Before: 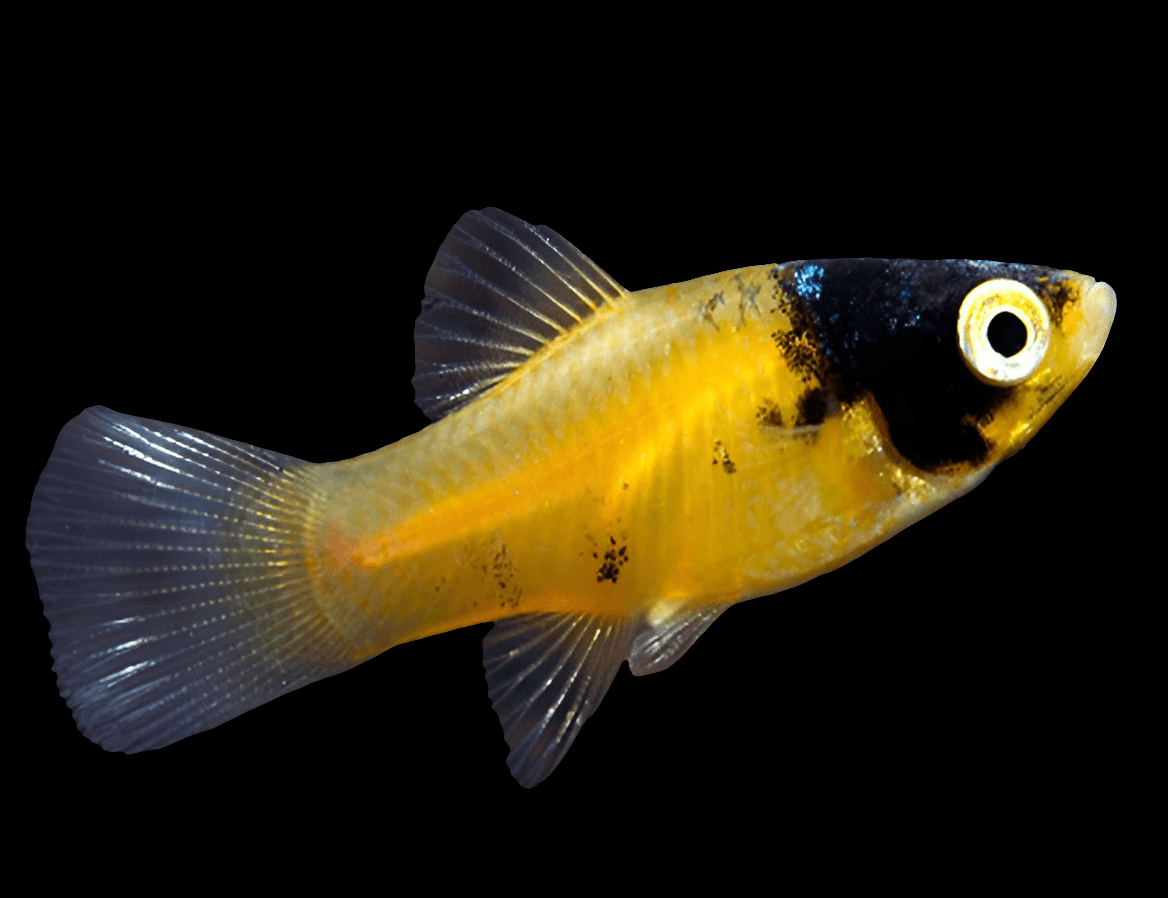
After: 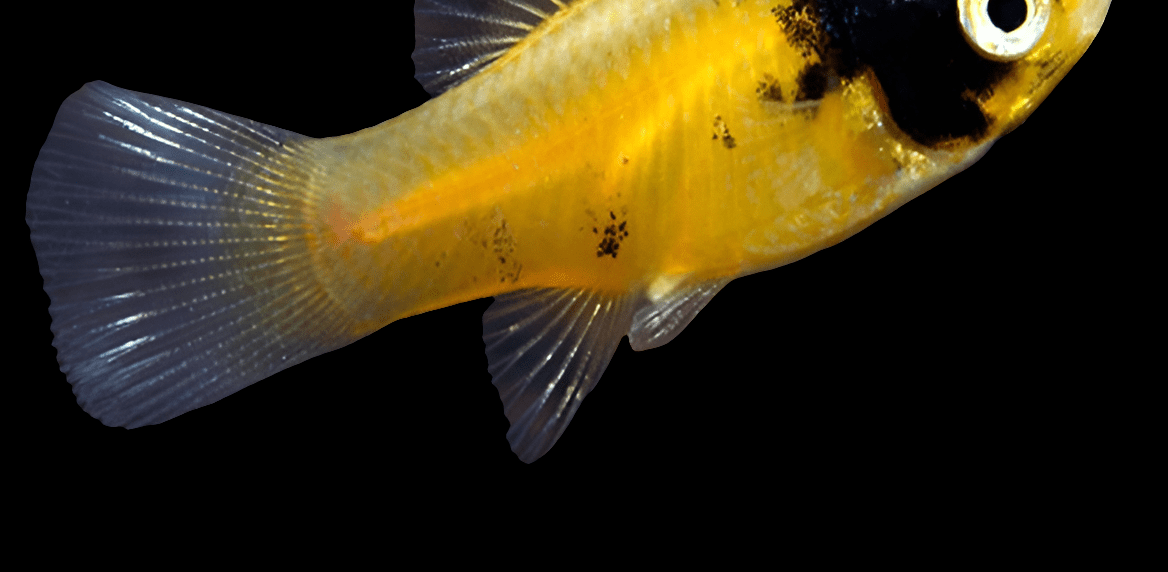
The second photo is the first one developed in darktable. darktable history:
crop and rotate: top 36.295%
